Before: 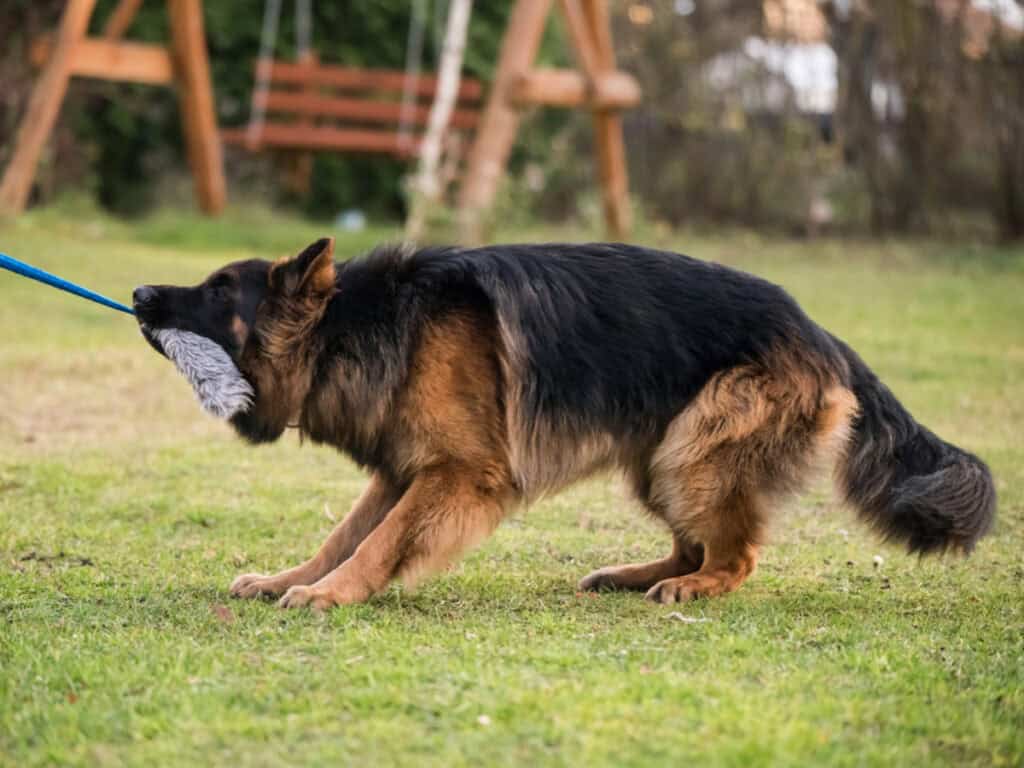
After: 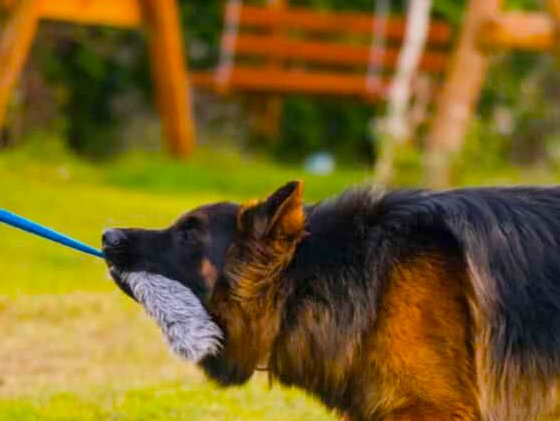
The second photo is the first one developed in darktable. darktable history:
color balance: input saturation 134.34%, contrast -10.04%, contrast fulcrum 19.67%, output saturation 133.51%
crop and rotate: left 3.047%, top 7.509%, right 42.236%, bottom 37.598%
